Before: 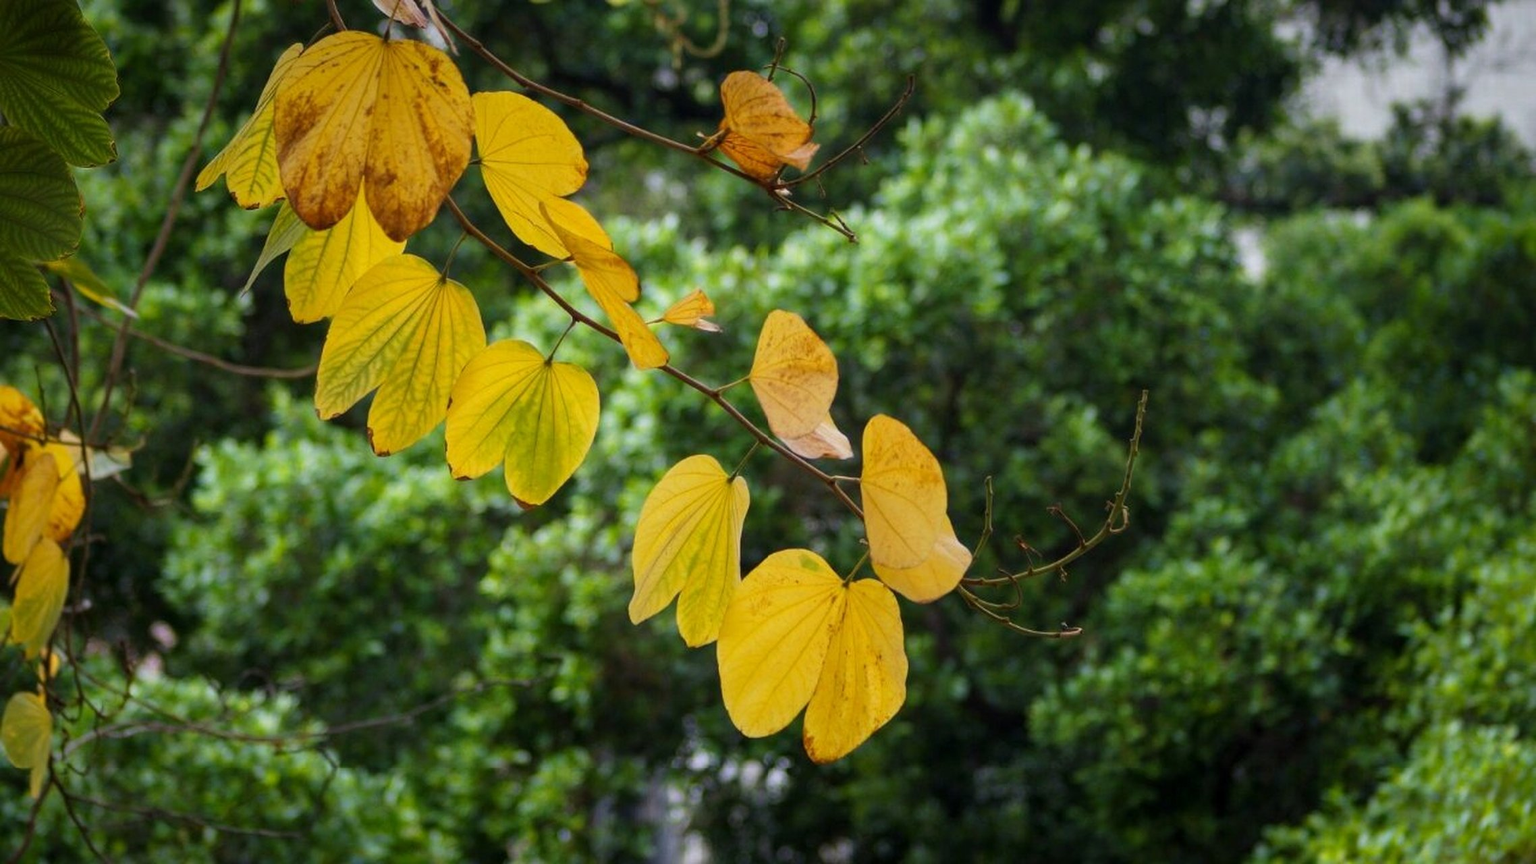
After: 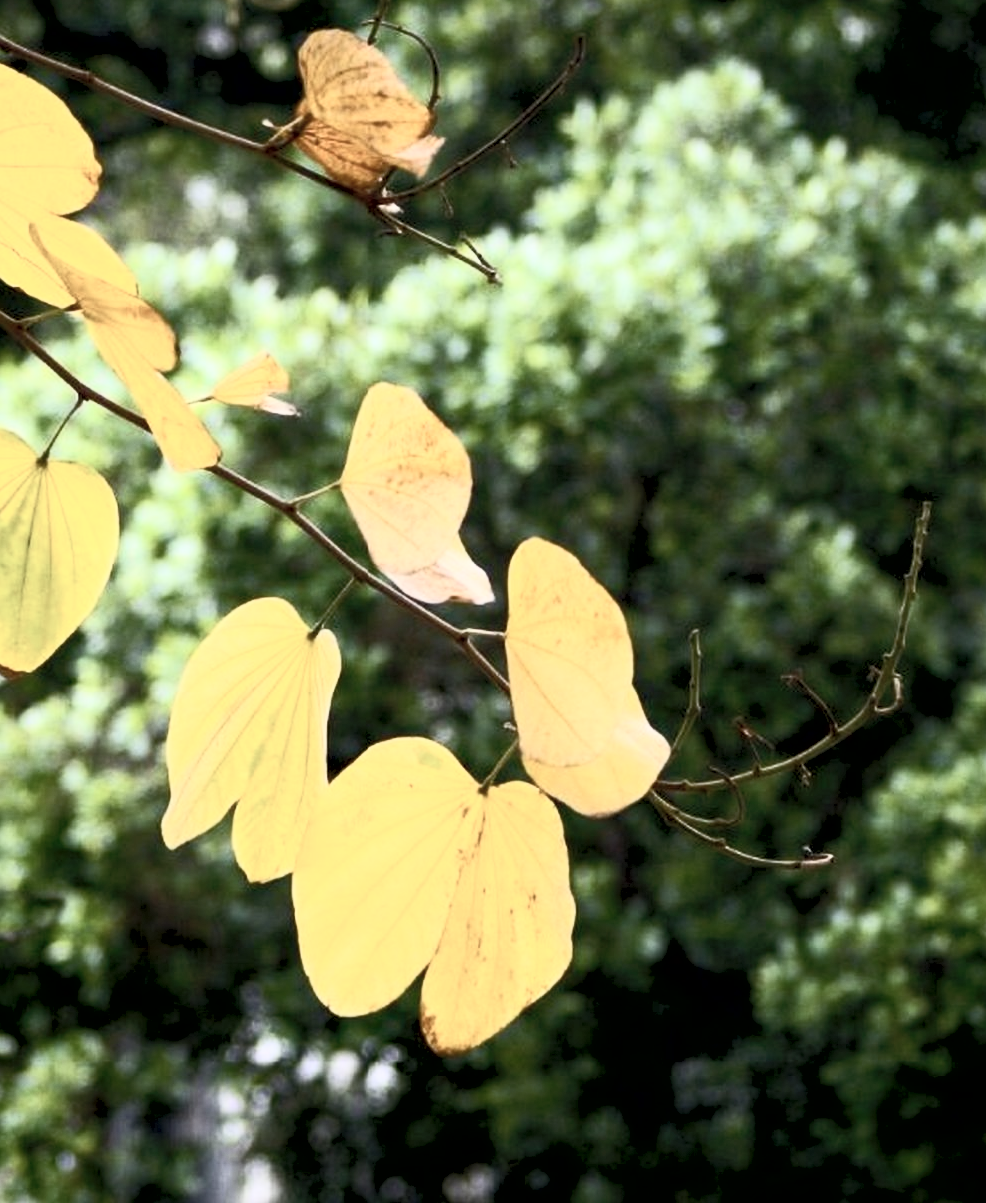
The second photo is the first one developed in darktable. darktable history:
contrast brightness saturation: contrast 0.584, brightness 0.572, saturation -0.345
crop: left 33.87%, top 5.997%, right 22.787%
exposure: black level correction 0.01, exposure 0.009 EV, compensate highlight preservation false
